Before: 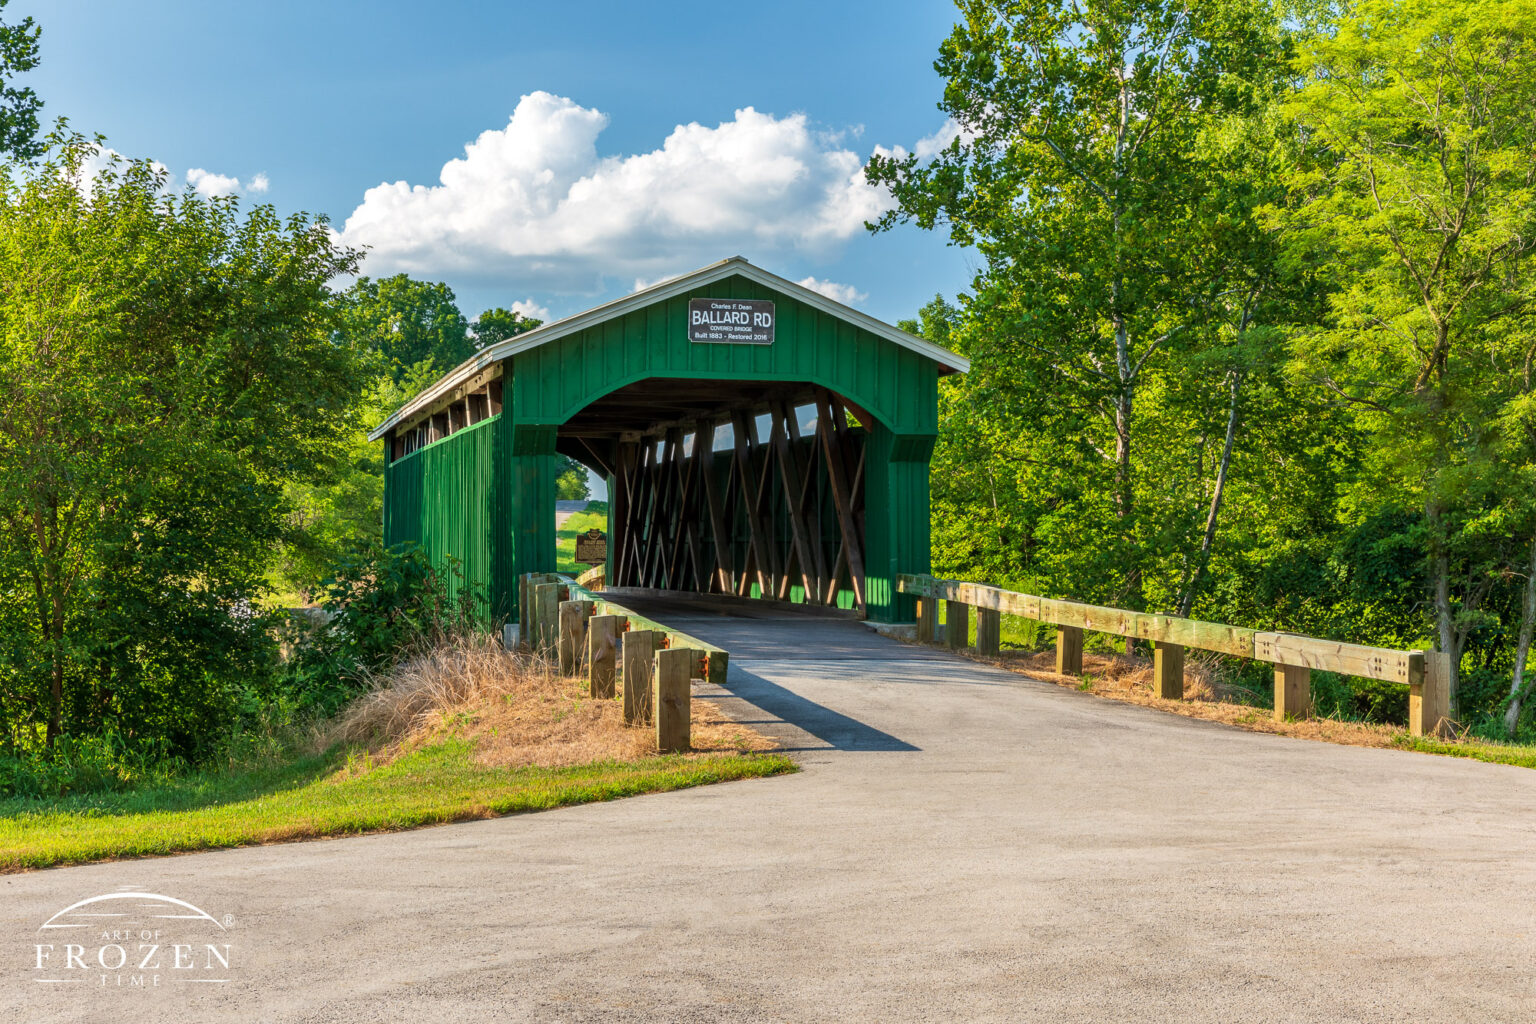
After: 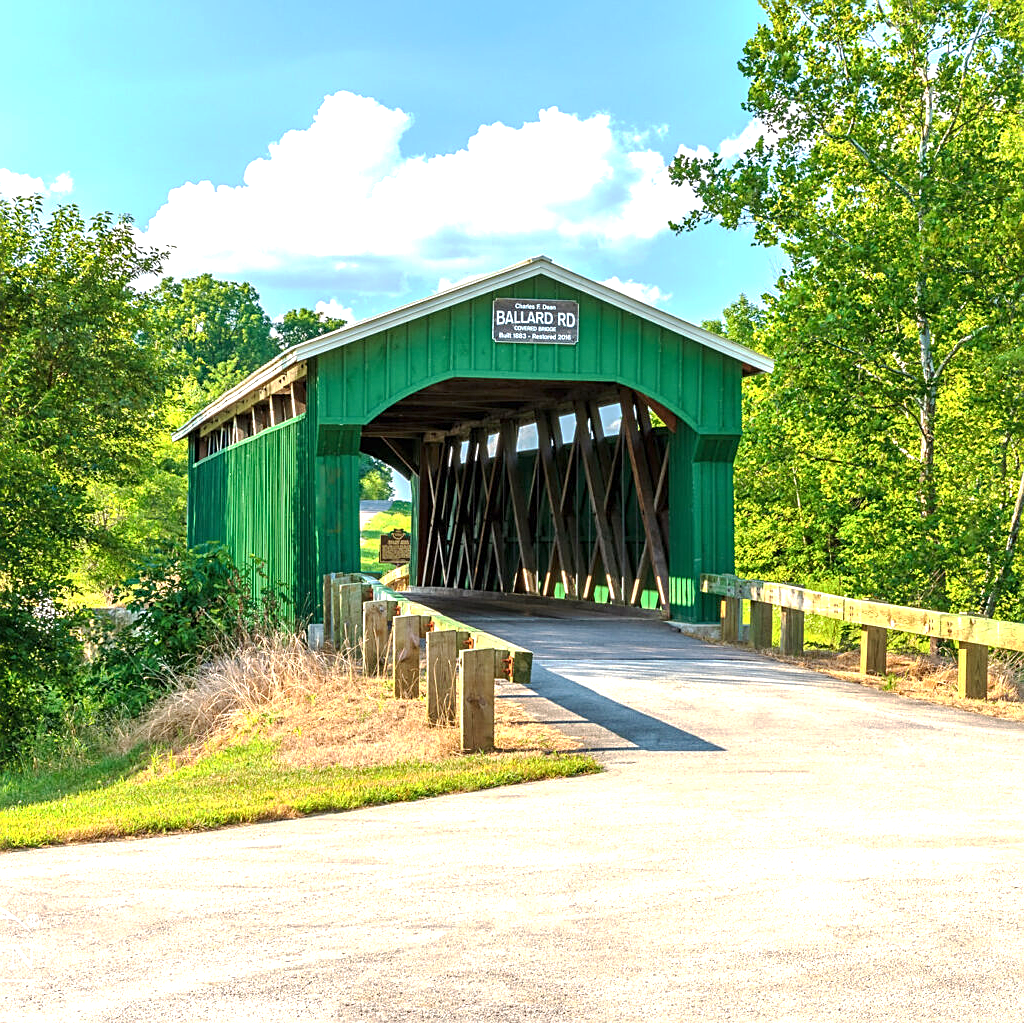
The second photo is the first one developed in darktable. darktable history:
sharpen: on, module defaults
crop and rotate: left 12.762%, right 20.553%
exposure: black level correction 0, exposure 1.1 EV, compensate exposure bias true, compensate highlight preservation false
base curve: curves: ch0 [(0, 0) (0.235, 0.266) (0.503, 0.496) (0.786, 0.72) (1, 1)], preserve colors none
